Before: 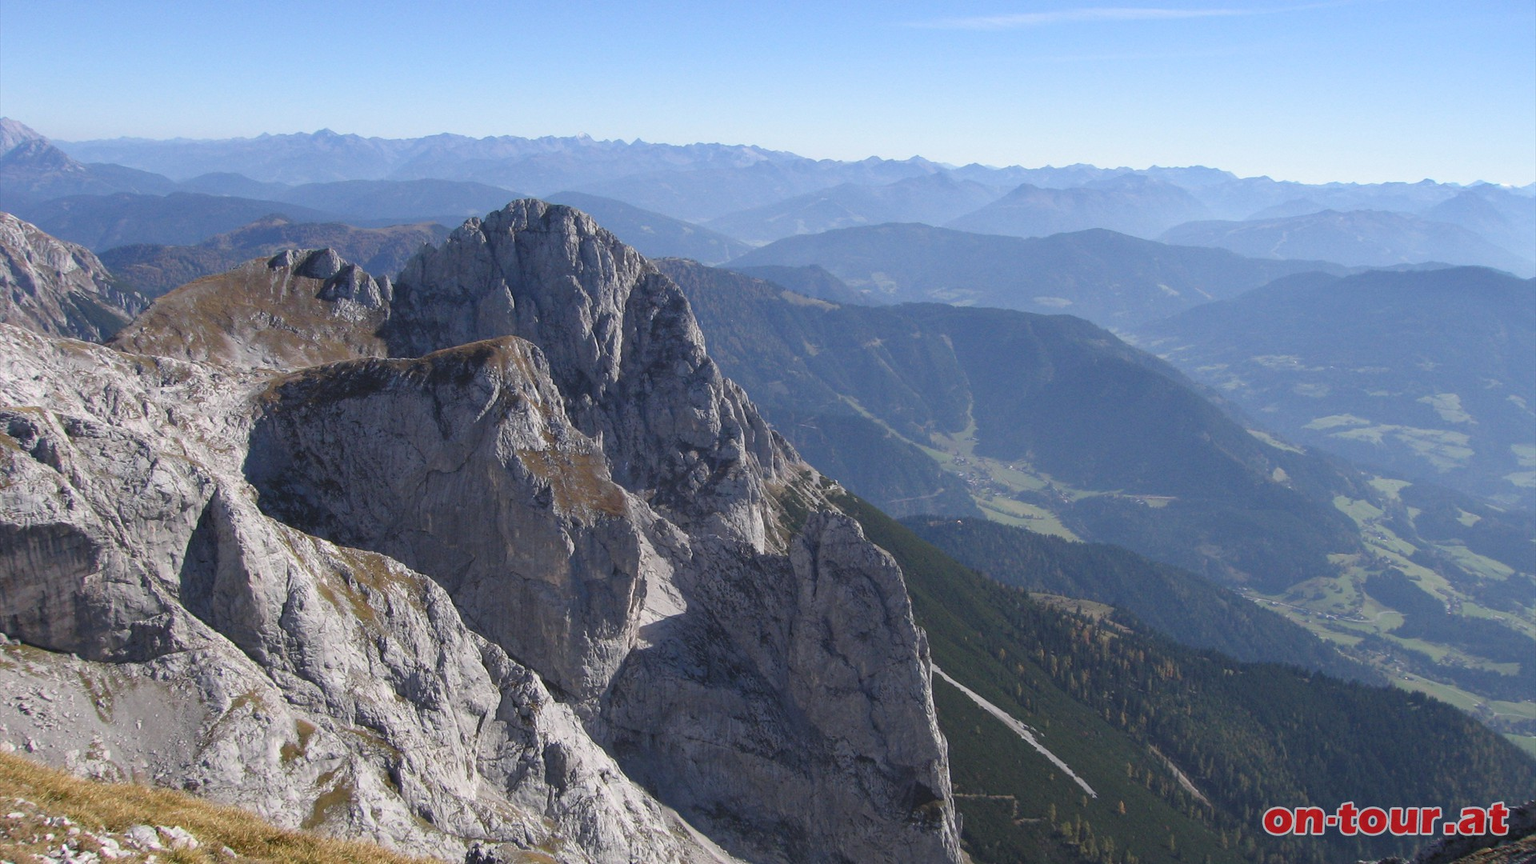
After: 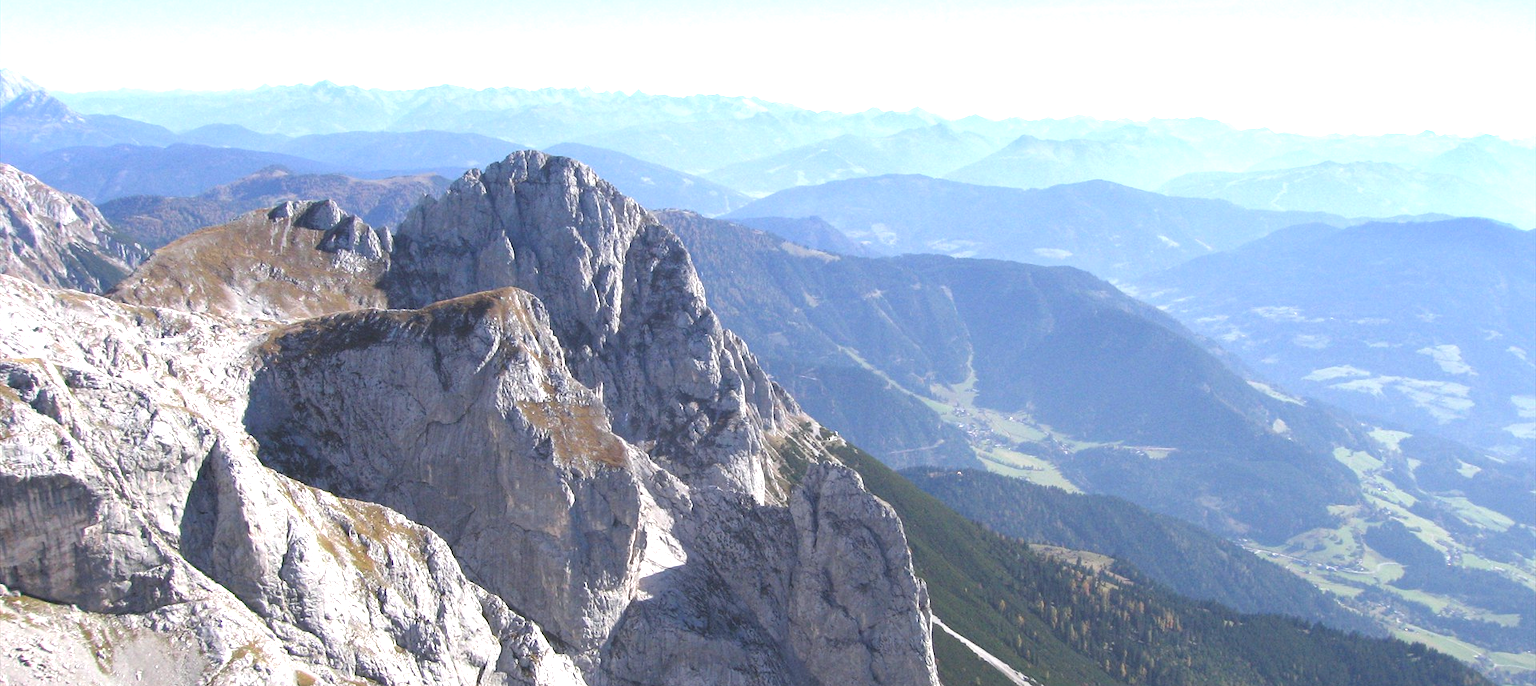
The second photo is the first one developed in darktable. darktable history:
crop and rotate: top 5.656%, bottom 14.842%
exposure: black level correction 0, exposure 1.2 EV, compensate exposure bias true, compensate highlight preservation false
